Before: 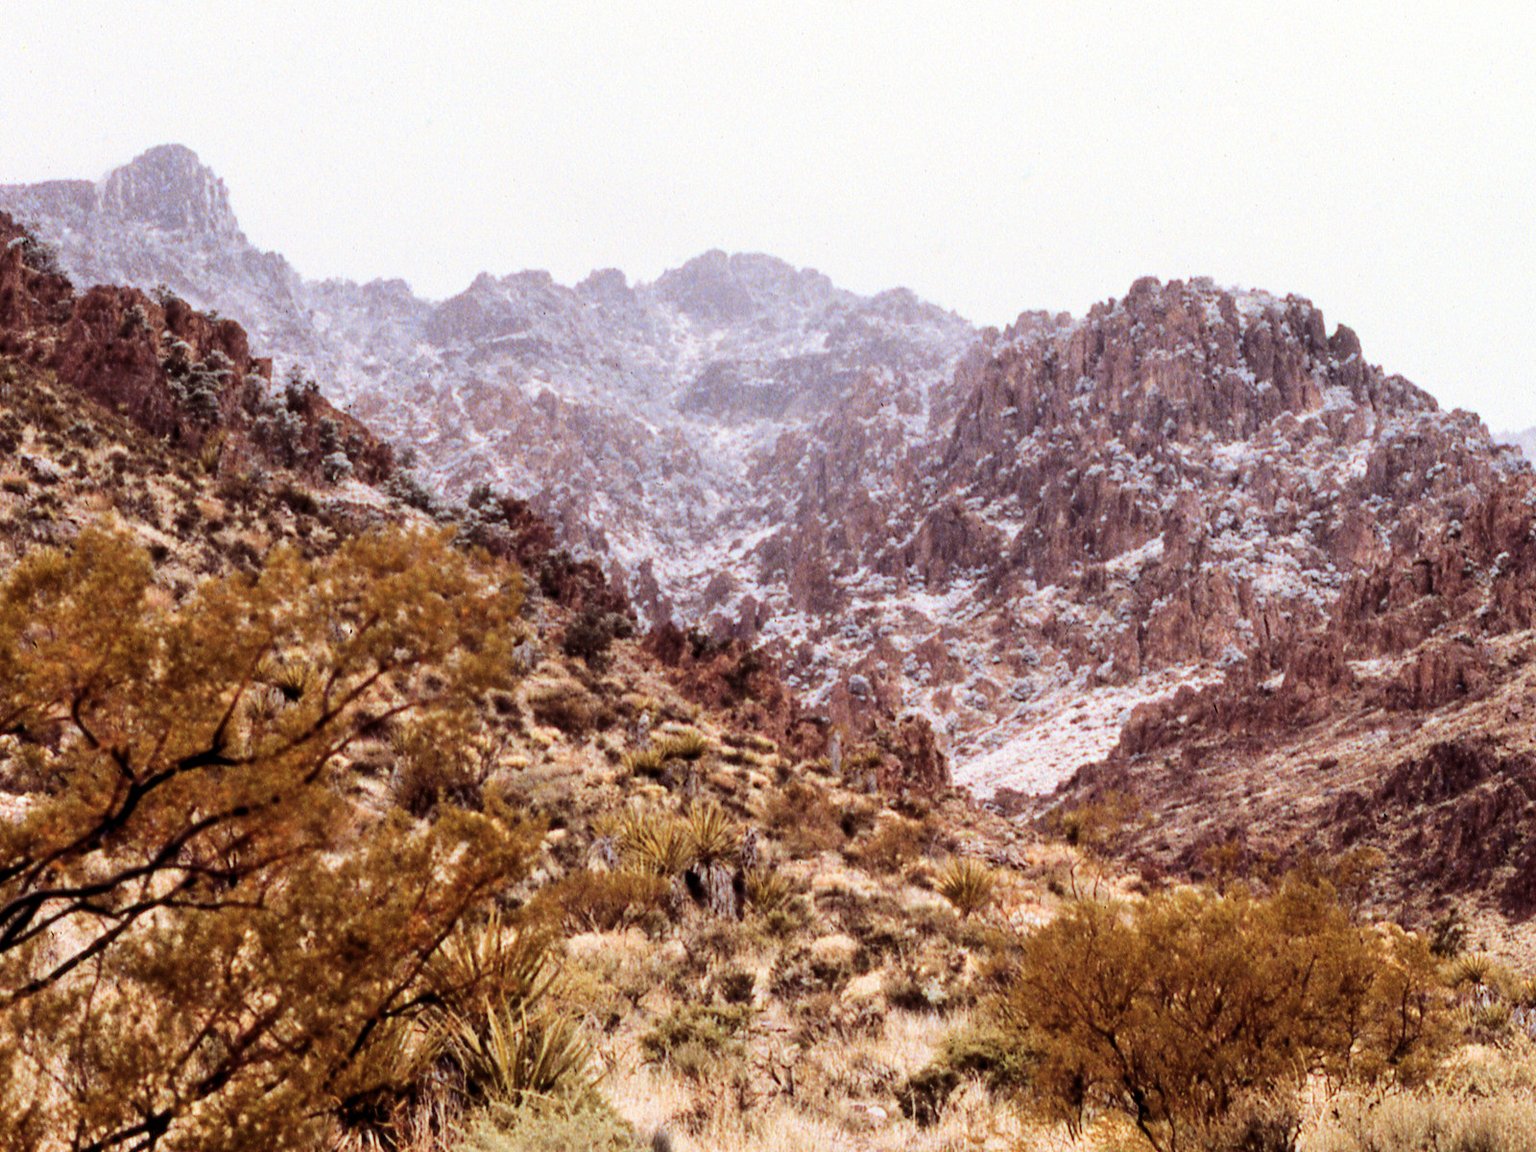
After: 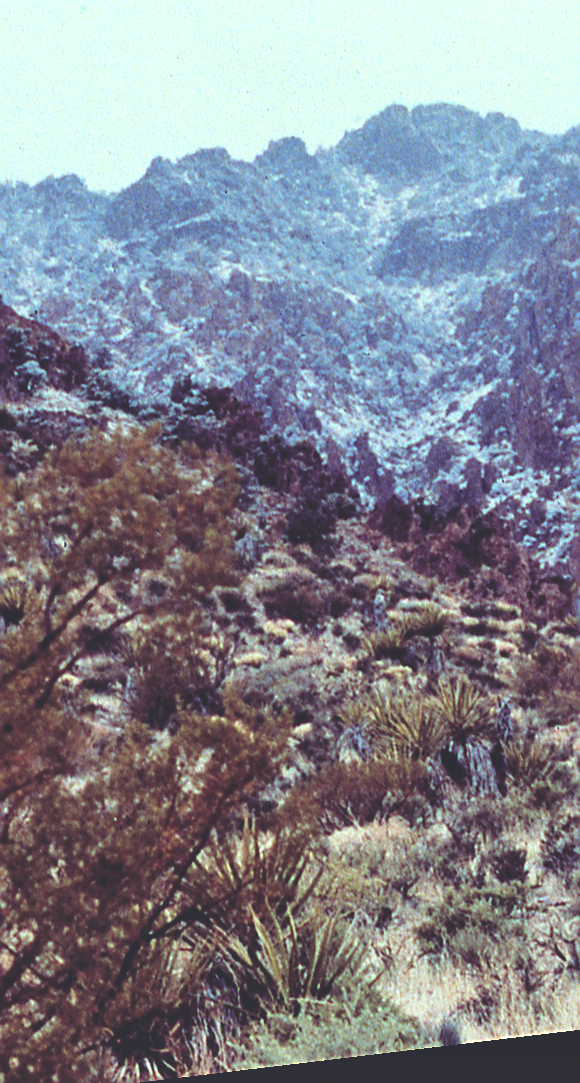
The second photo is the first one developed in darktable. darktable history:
shadows and highlights: shadows 37.27, highlights -28.18, soften with gaussian
rotate and perspective: rotation -6.83°, automatic cropping off
rgb curve: curves: ch0 [(0, 0.186) (0.314, 0.284) (0.576, 0.466) (0.805, 0.691) (0.936, 0.886)]; ch1 [(0, 0.186) (0.314, 0.284) (0.581, 0.534) (0.771, 0.746) (0.936, 0.958)]; ch2 [(0, 0.216) (0.275, 0.39) (1, 1)], mode RGB, independent channels, compensate middle gray true, preserve colors none
sharpen: on, module defaults
crop and rotate: left 21.77%, top 18.528%, right 44.676%, bottom 2.997%
